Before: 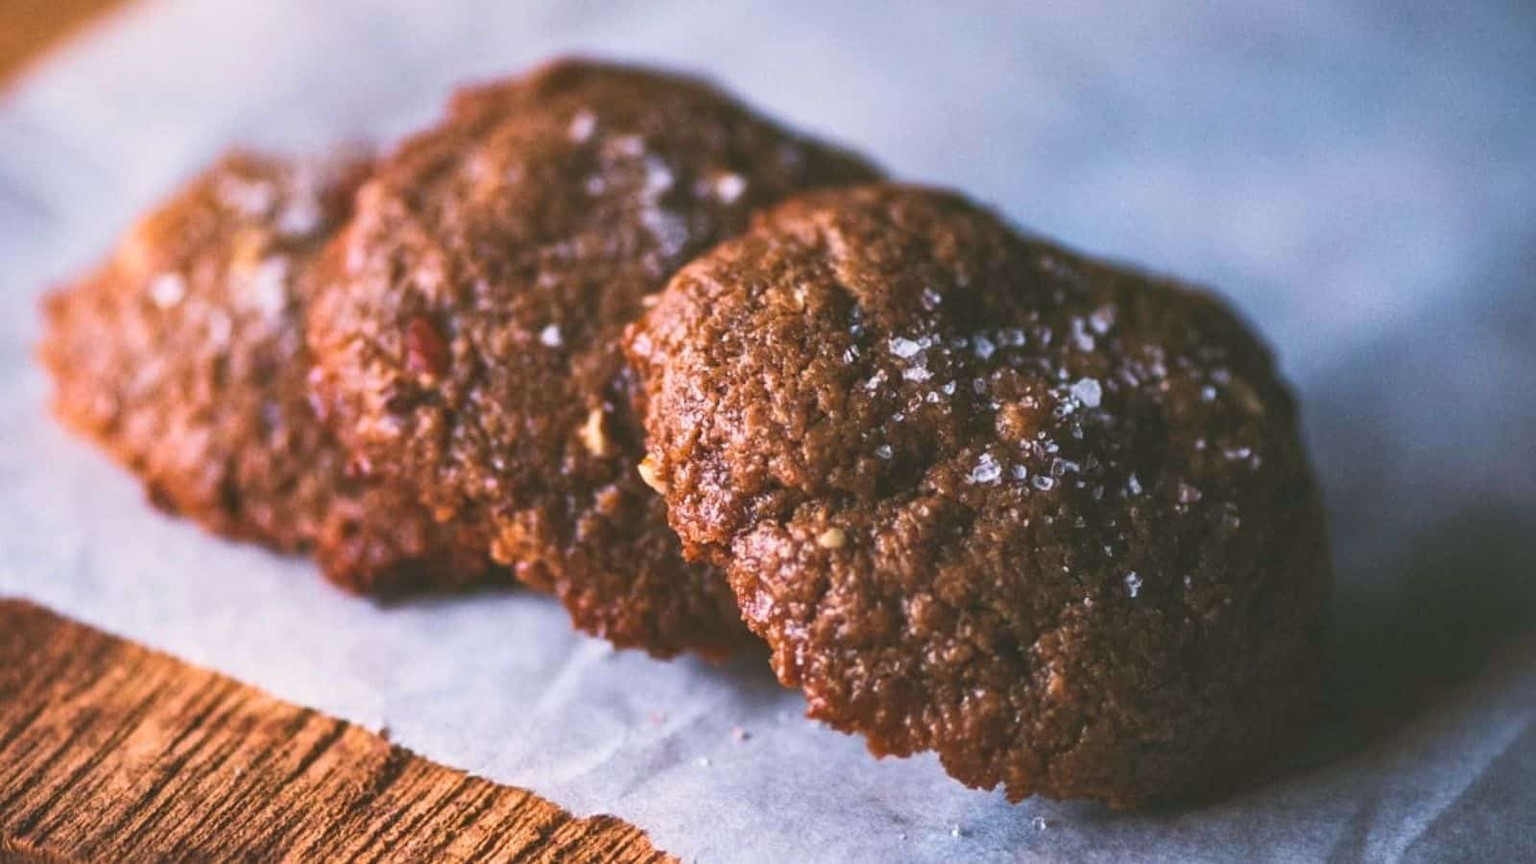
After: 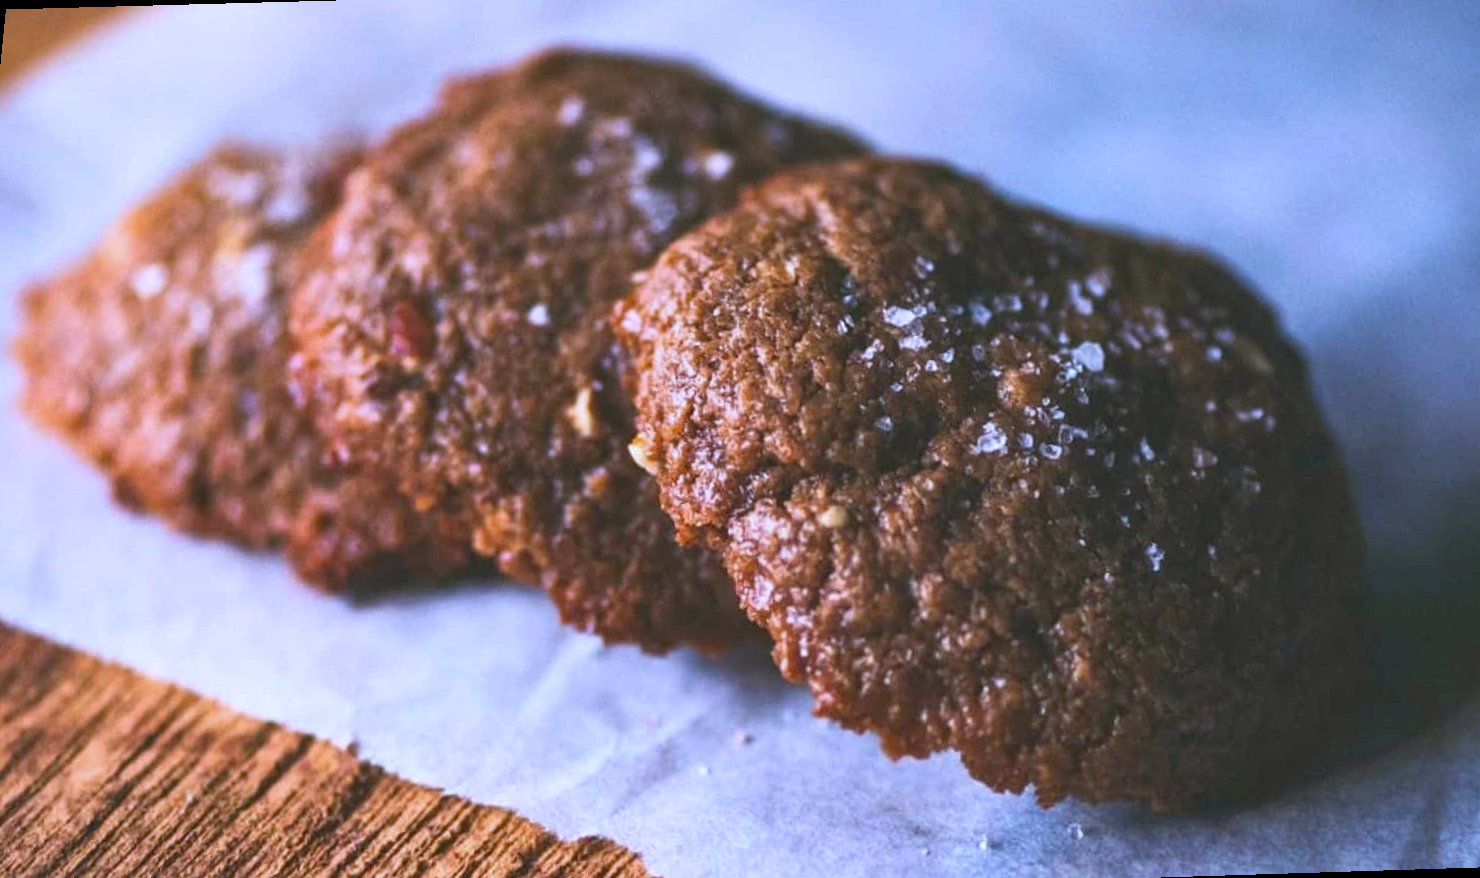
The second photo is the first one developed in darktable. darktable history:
white balance: red 0.948, green 1.02, blue 1.176
rotate and perspective: rotation -1.68°, lens shift (vertical) -0.146, crop left 0.049, crop right 0.912, crop top 0.032, crop bottom 0.96
